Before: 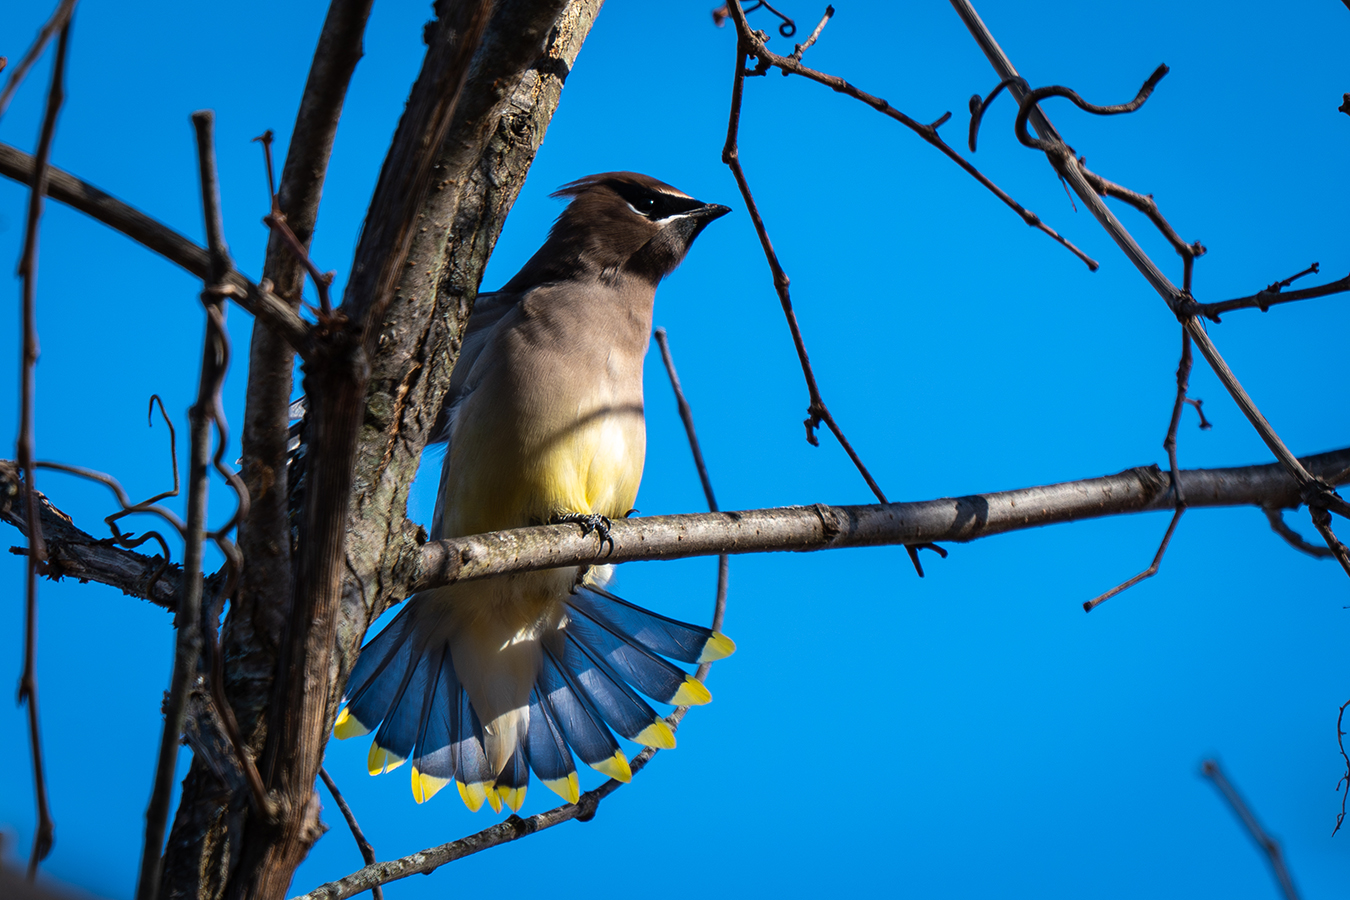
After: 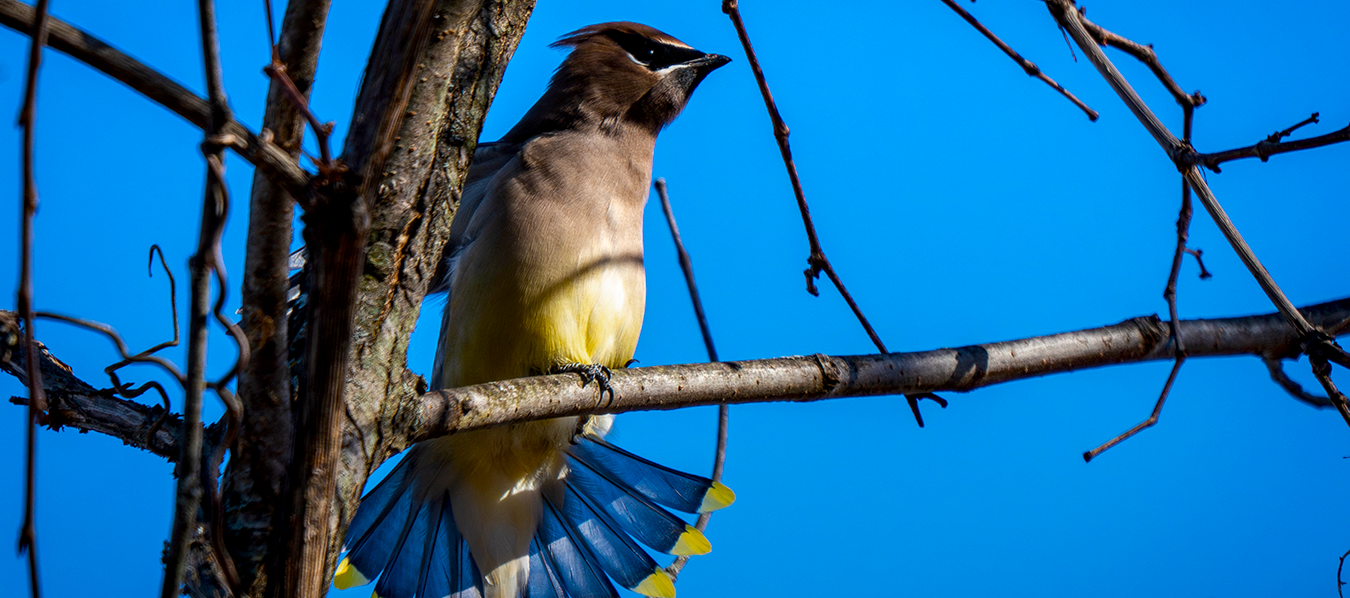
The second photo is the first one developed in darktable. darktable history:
crop: top 16.727%, bottom 16.727%
local contrast: detail 130%
color balance rgb: perceptual saturation grading › global saturation 35%, perceptual saturation grading › highlights -30%, perceptual saturation grading › shadows 35%, perceptual brilliance grading › global brilliance 3%, perceptual brilliance grading › highlights -3%, perceptual brilliance grading › shadows 3%
graduated density: rotation -180°, offset 27.42
